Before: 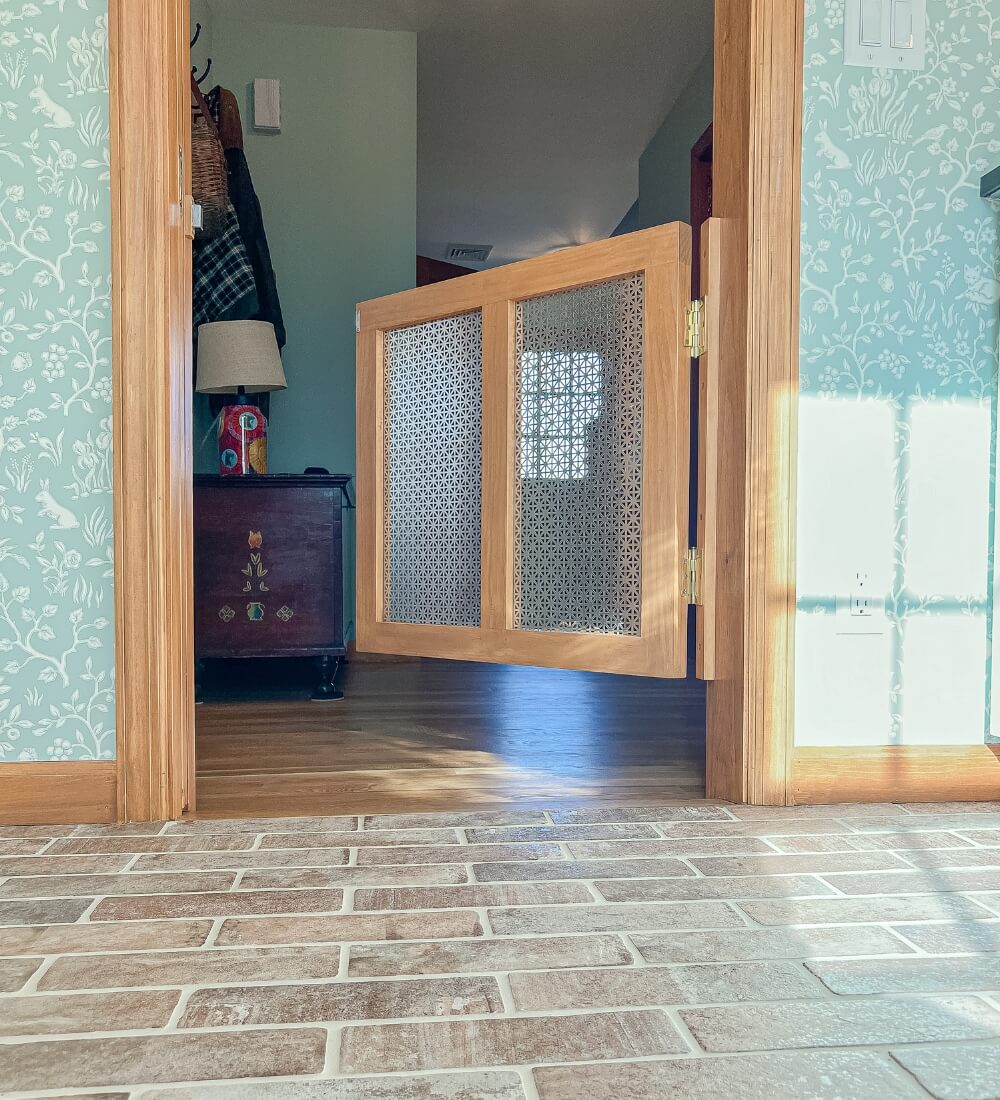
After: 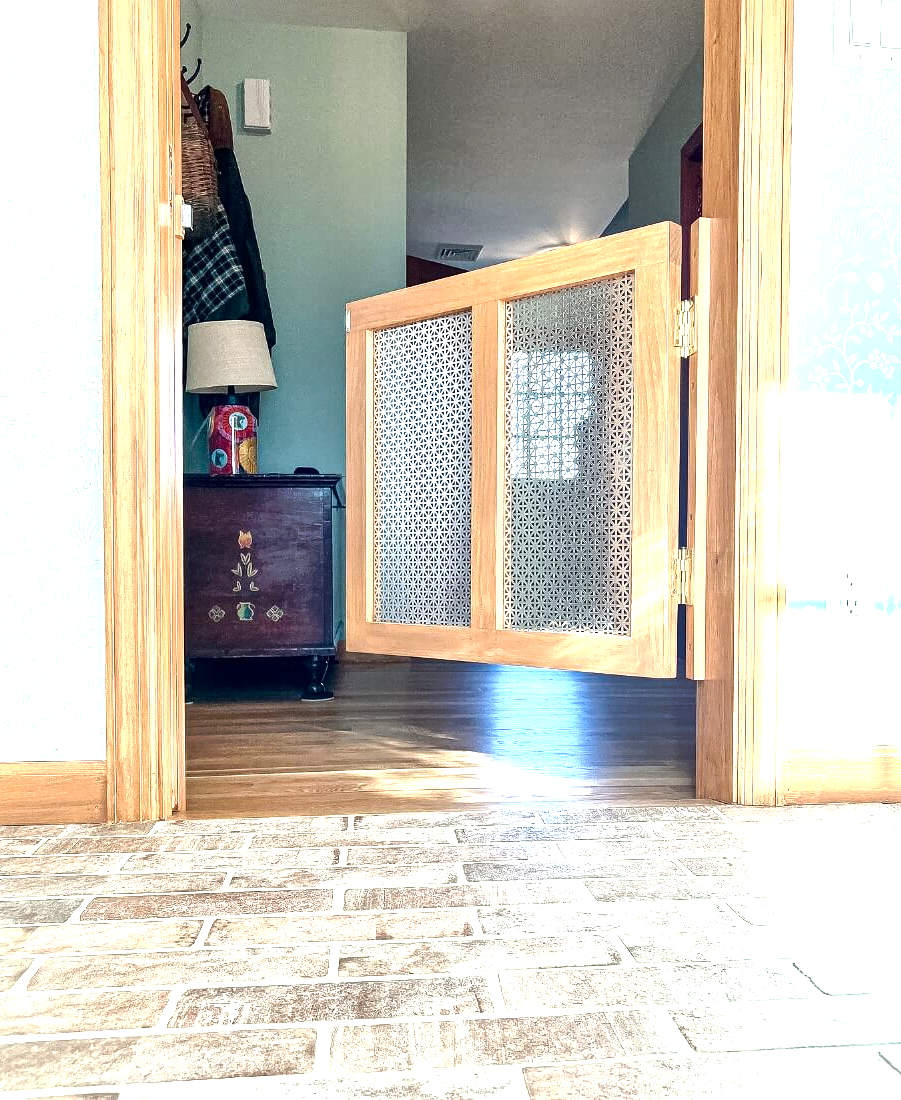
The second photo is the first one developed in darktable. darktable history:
local contrast: mode bilateral grid, contrast 25, coarseness 60, detail 151%, midtone range 0.2
crop and rotate: left 1.088%, right 8.807%
exposure: exposure 0.95 EV, compensate highlight preservation false
tone curve: curves: ch0 [(0, 0) (0.003, 0.012) (0.011, 0.015) (0.025, 0.027) (0.044, 0.045) (0.069, 0.064) (0.1, 0.093) (0.136, 0.133) (0.177, 0.177) (0.224, 0.221) (0.277, 0.272) (0.335, 0.342) (0.399, 0.398) (0.468, 0.462) (0.543, 0.547) (0.623, 0.624) (0.709, 0.711) (0.801, 0.792) (0.898, 0.889) (1, 1)], preserve colors none
tone equalizer: -8 EV -0.417 EV, -7 EV -0.389 EV, -6 EV -0.333 EV, -5 EV -0.222 EV, -3 EV 0.222 EV, -2 EV 0.333 EV, -1 EV 0.389 EV, +0 EV 0.417 EV, edges refinement/feathering 500, mask exposure compensation -1.57 EV, preserve details no
